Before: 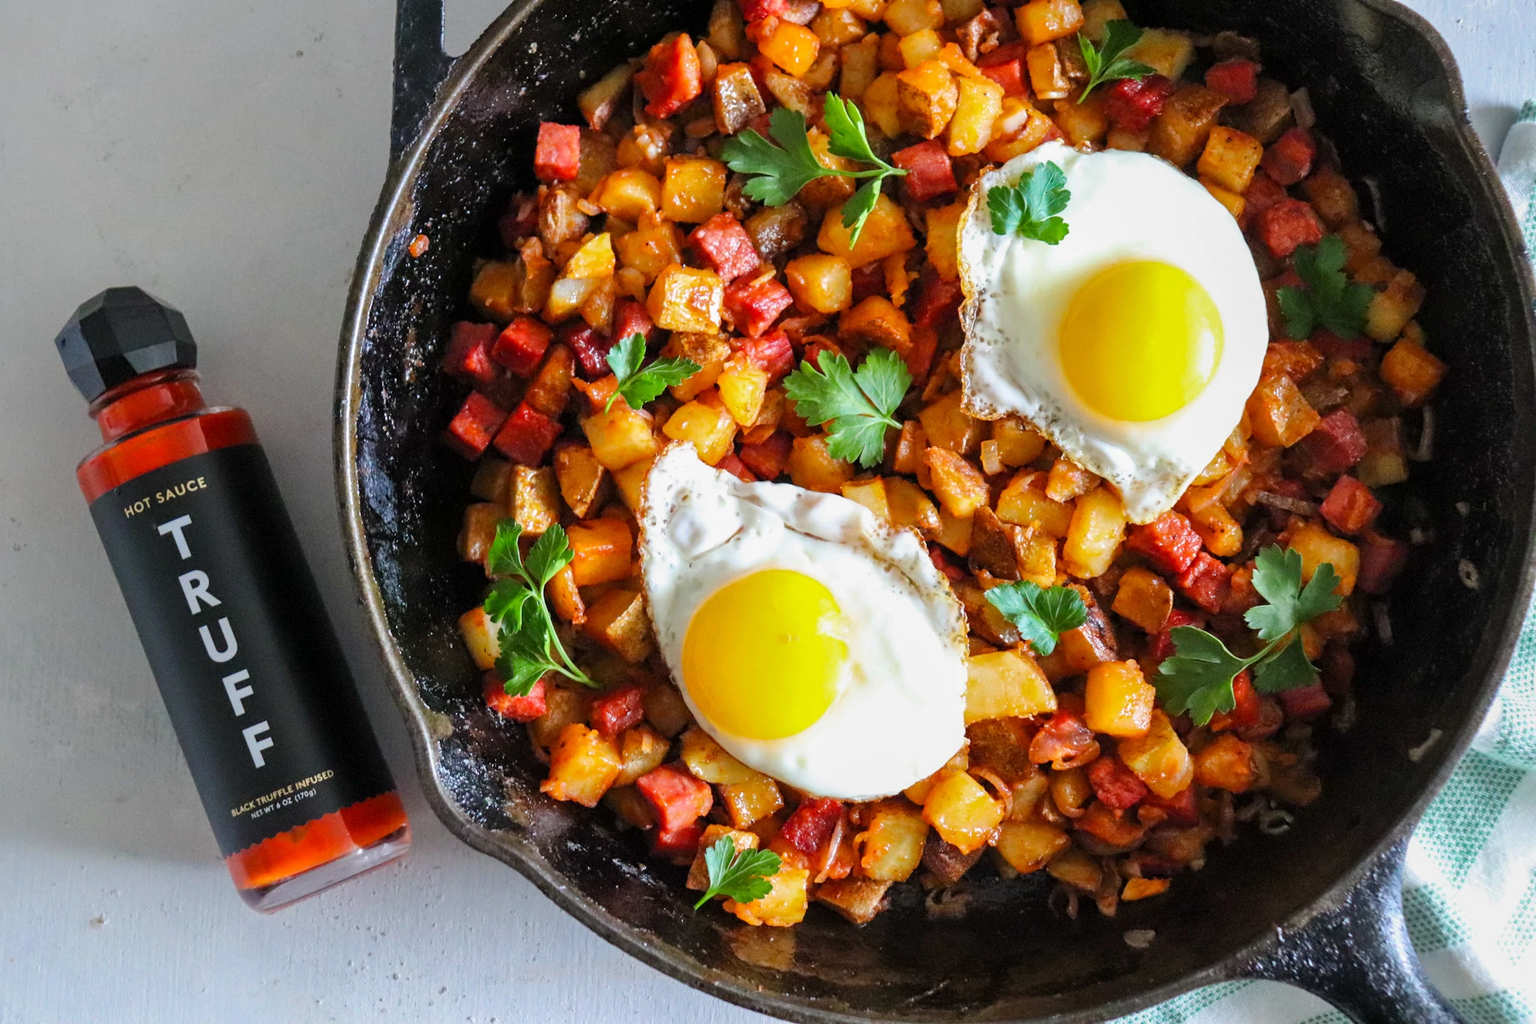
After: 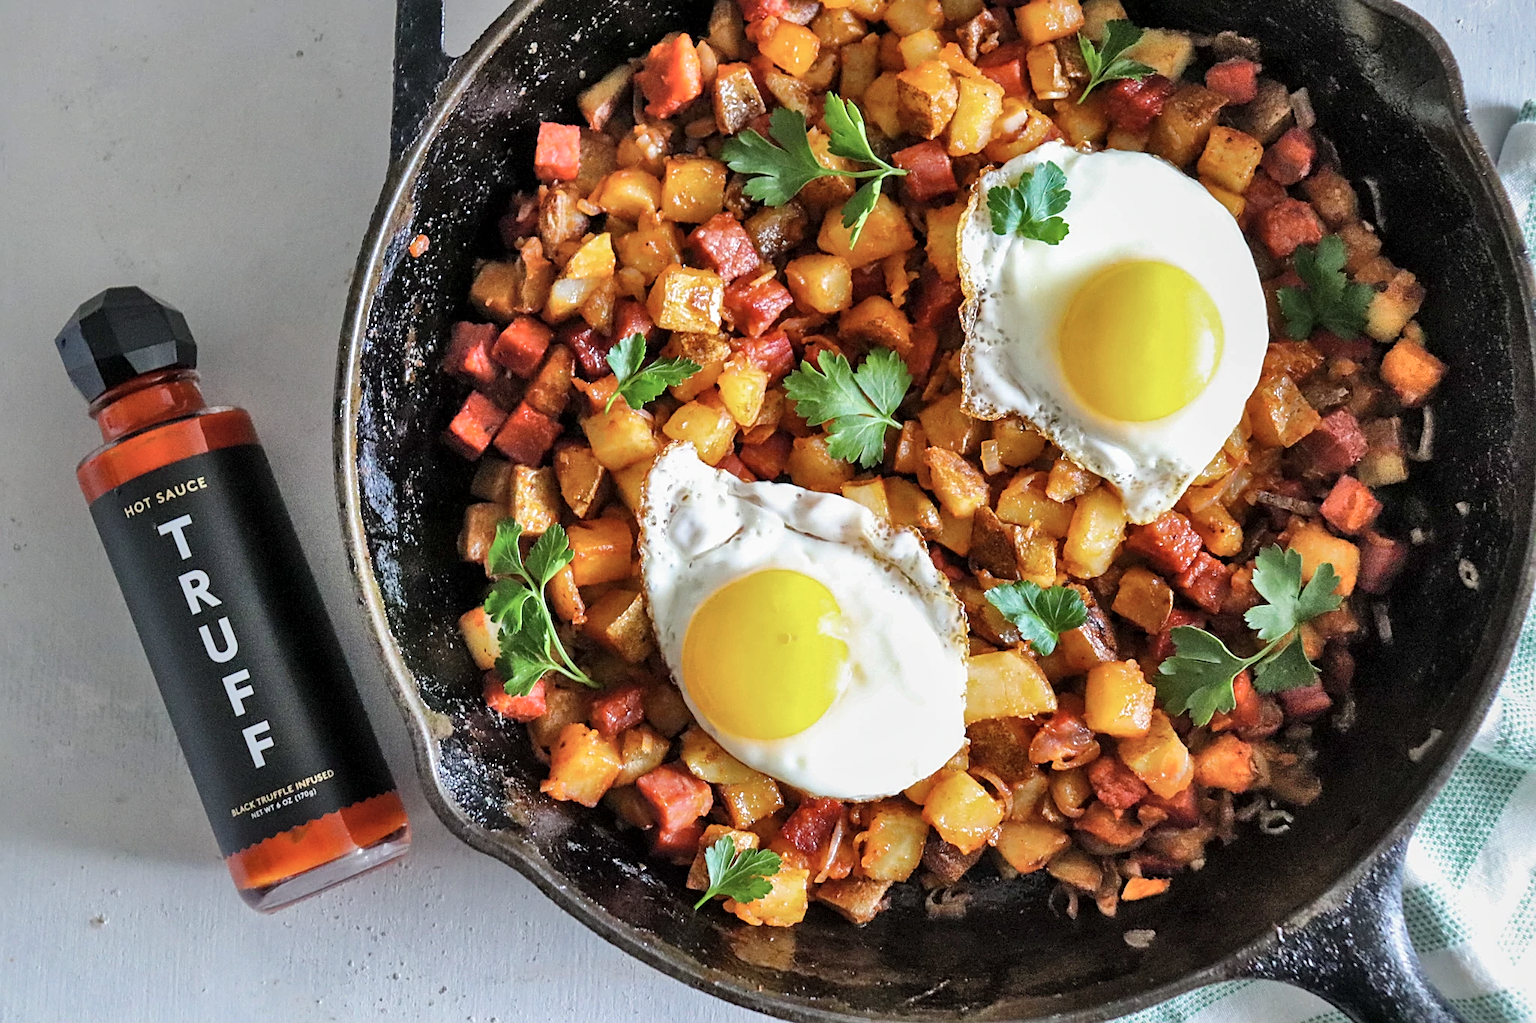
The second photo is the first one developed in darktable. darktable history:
shadows and highlights: shadows 75, highlights -25, soften with gaussian
sharpen: on, module defaults
local contrast: mode bilateral grid, contrast 20, coarseness 50, detail 120%, midtone range 0.2
color correction: saturation 0.8
